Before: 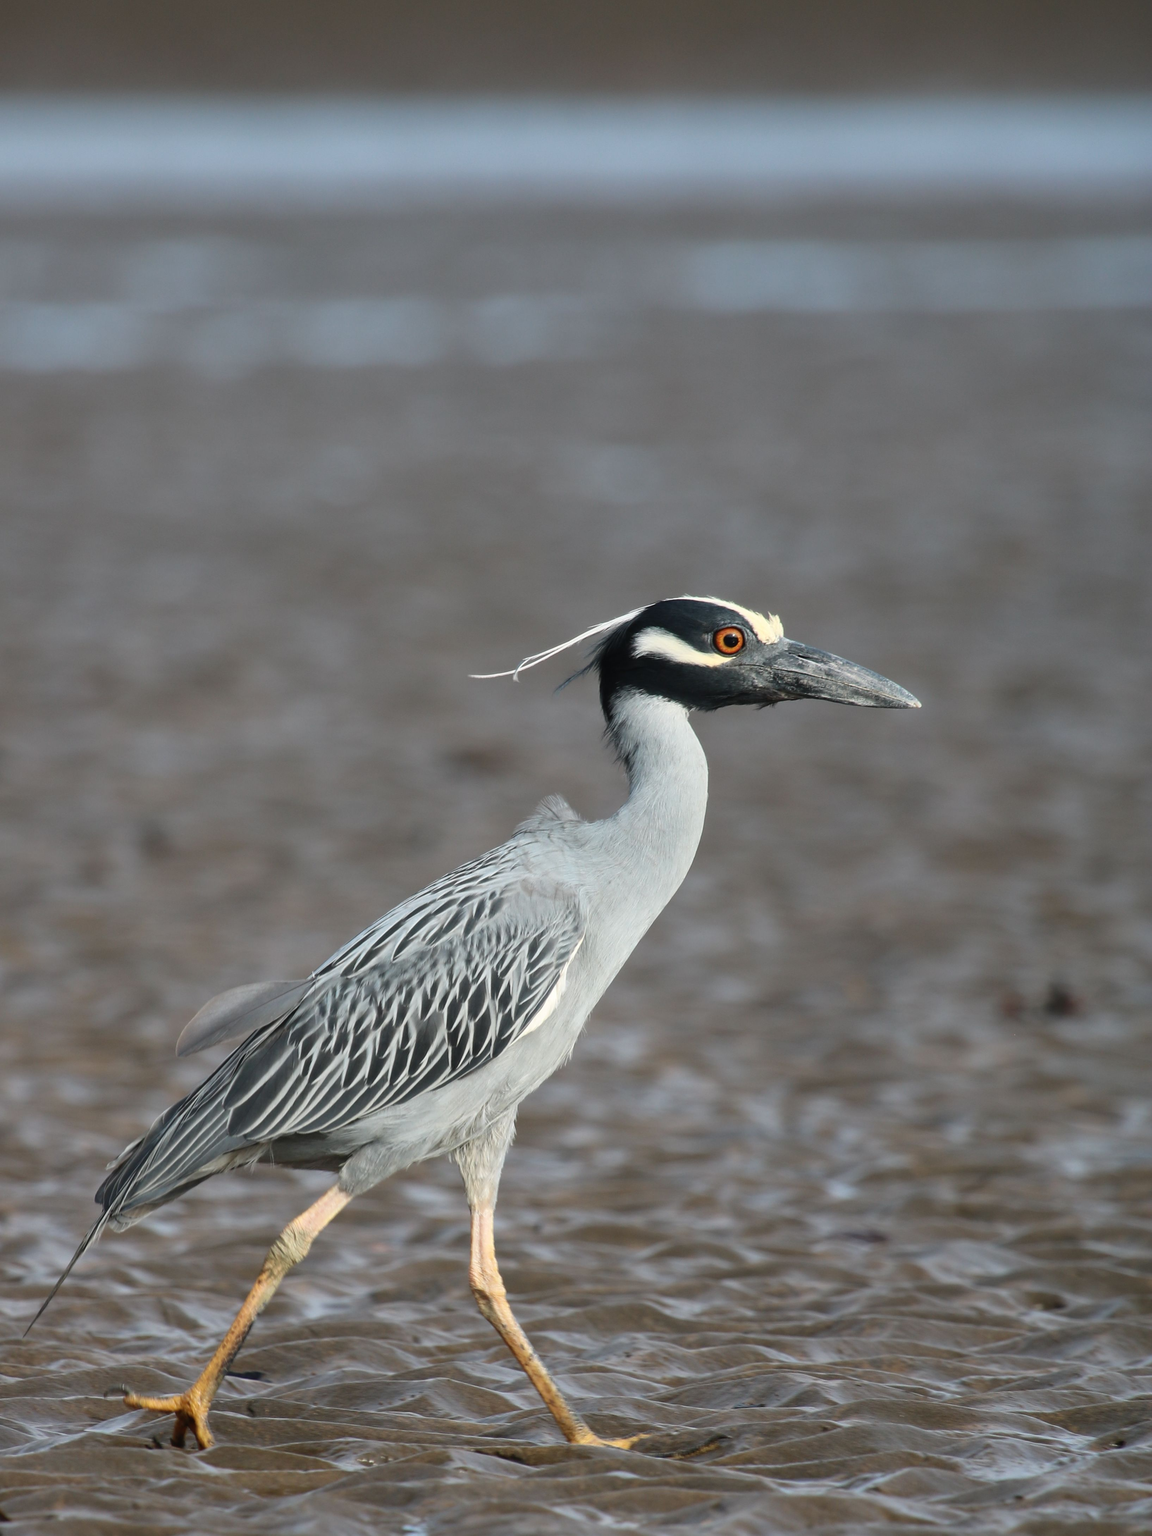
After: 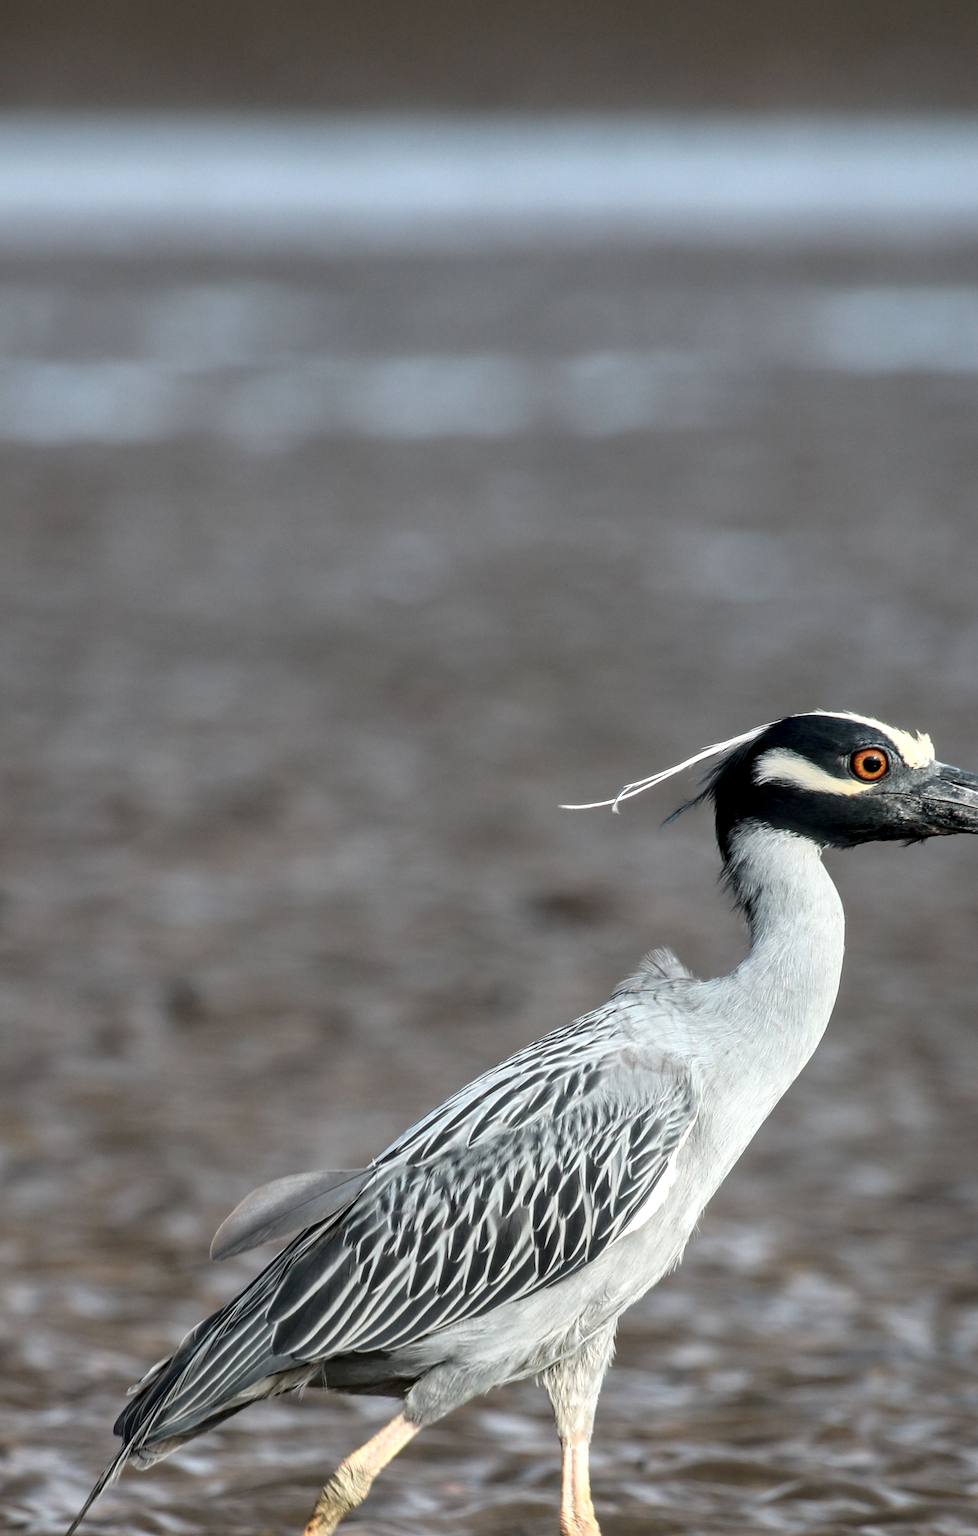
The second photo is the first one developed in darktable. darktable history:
local contrast: detail 160%
base curve: curves: ch0 [(0, 0) (0.989, 0.992)]
exposure: compensate highlight preservation false
crop: right 28.762%, bottom 16.132%
